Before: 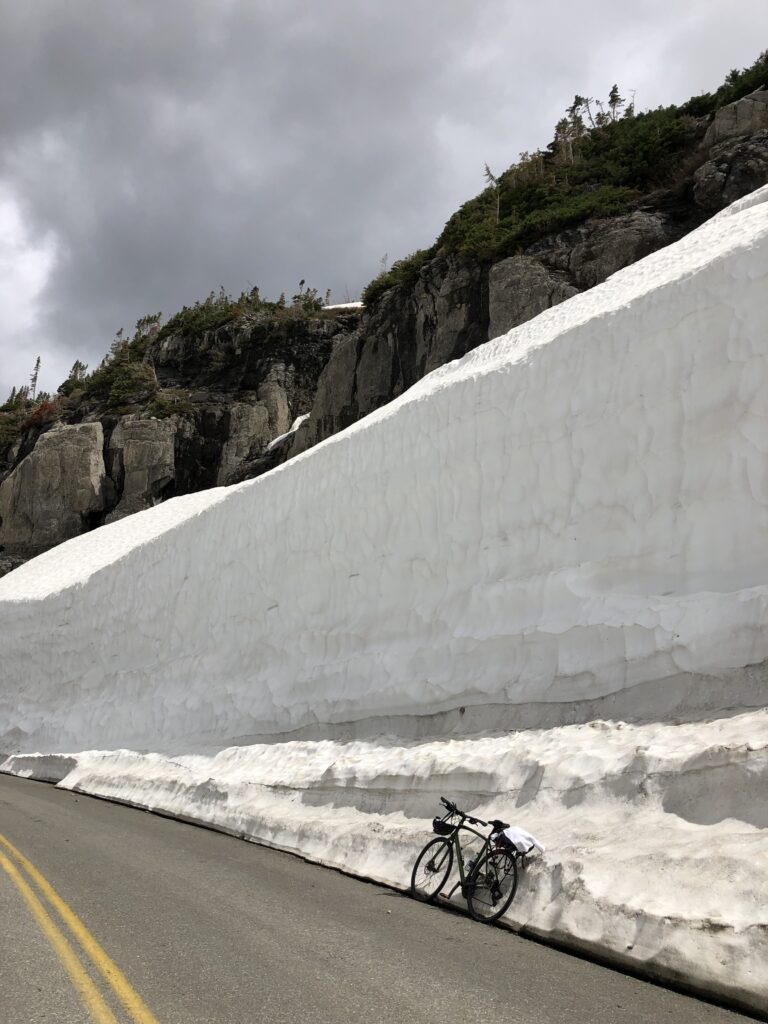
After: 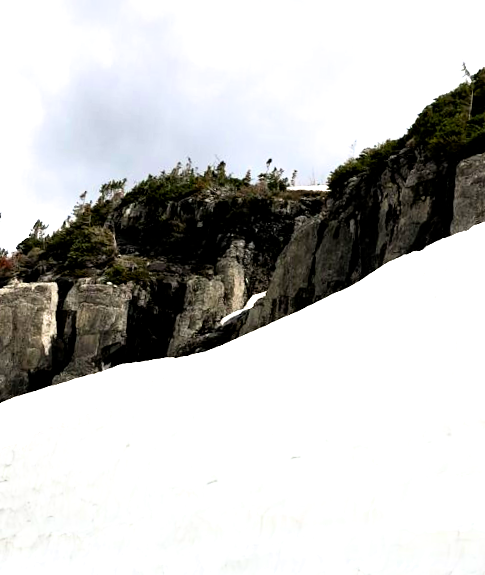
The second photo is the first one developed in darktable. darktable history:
color balance rgb: linear chroma grading › global chroma 10%, global vibrance 10%, contrast 15%, saturation formula JzAzBz (2021)
exposure: black level correction 0.008, exposure 0.979 EV, compensate highlight preservation false
filmic rgb: black relative exposure -9.08 EV, white relative exposure 2.3 EV, hardness 7.49
crop and rotate: angle -4.99°, left 2.122%, top 6.945%, right 27.566%, bottom 30.519%
